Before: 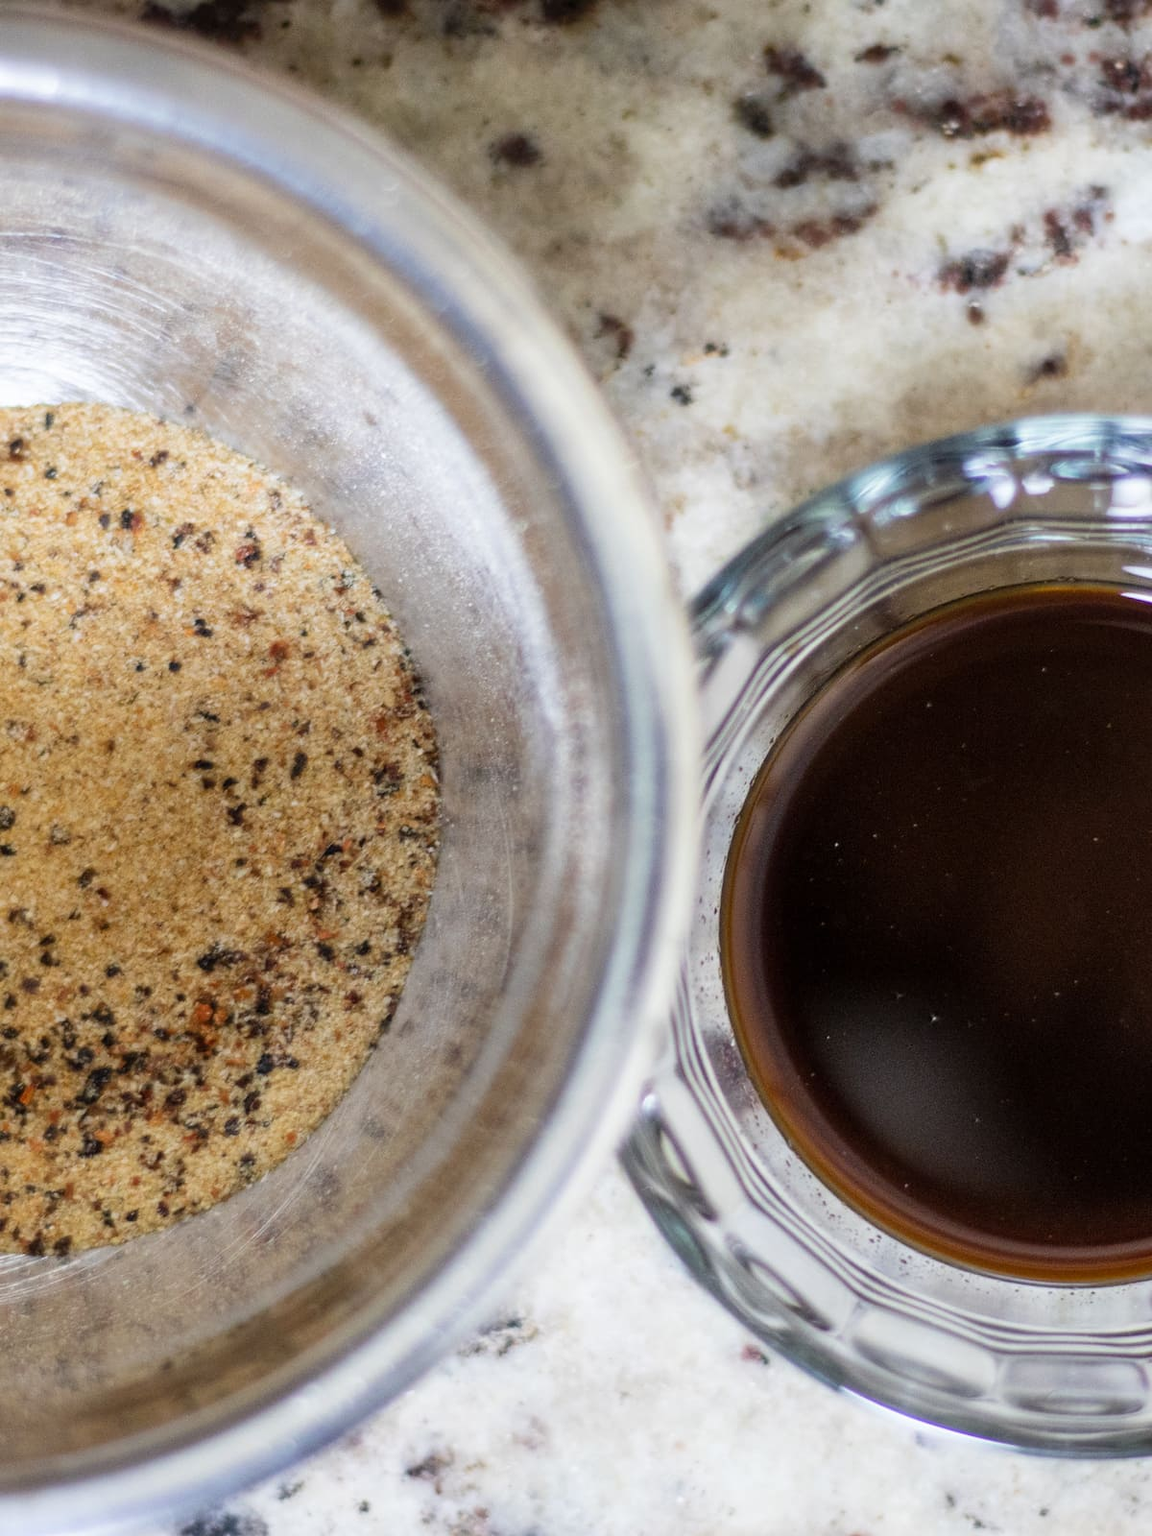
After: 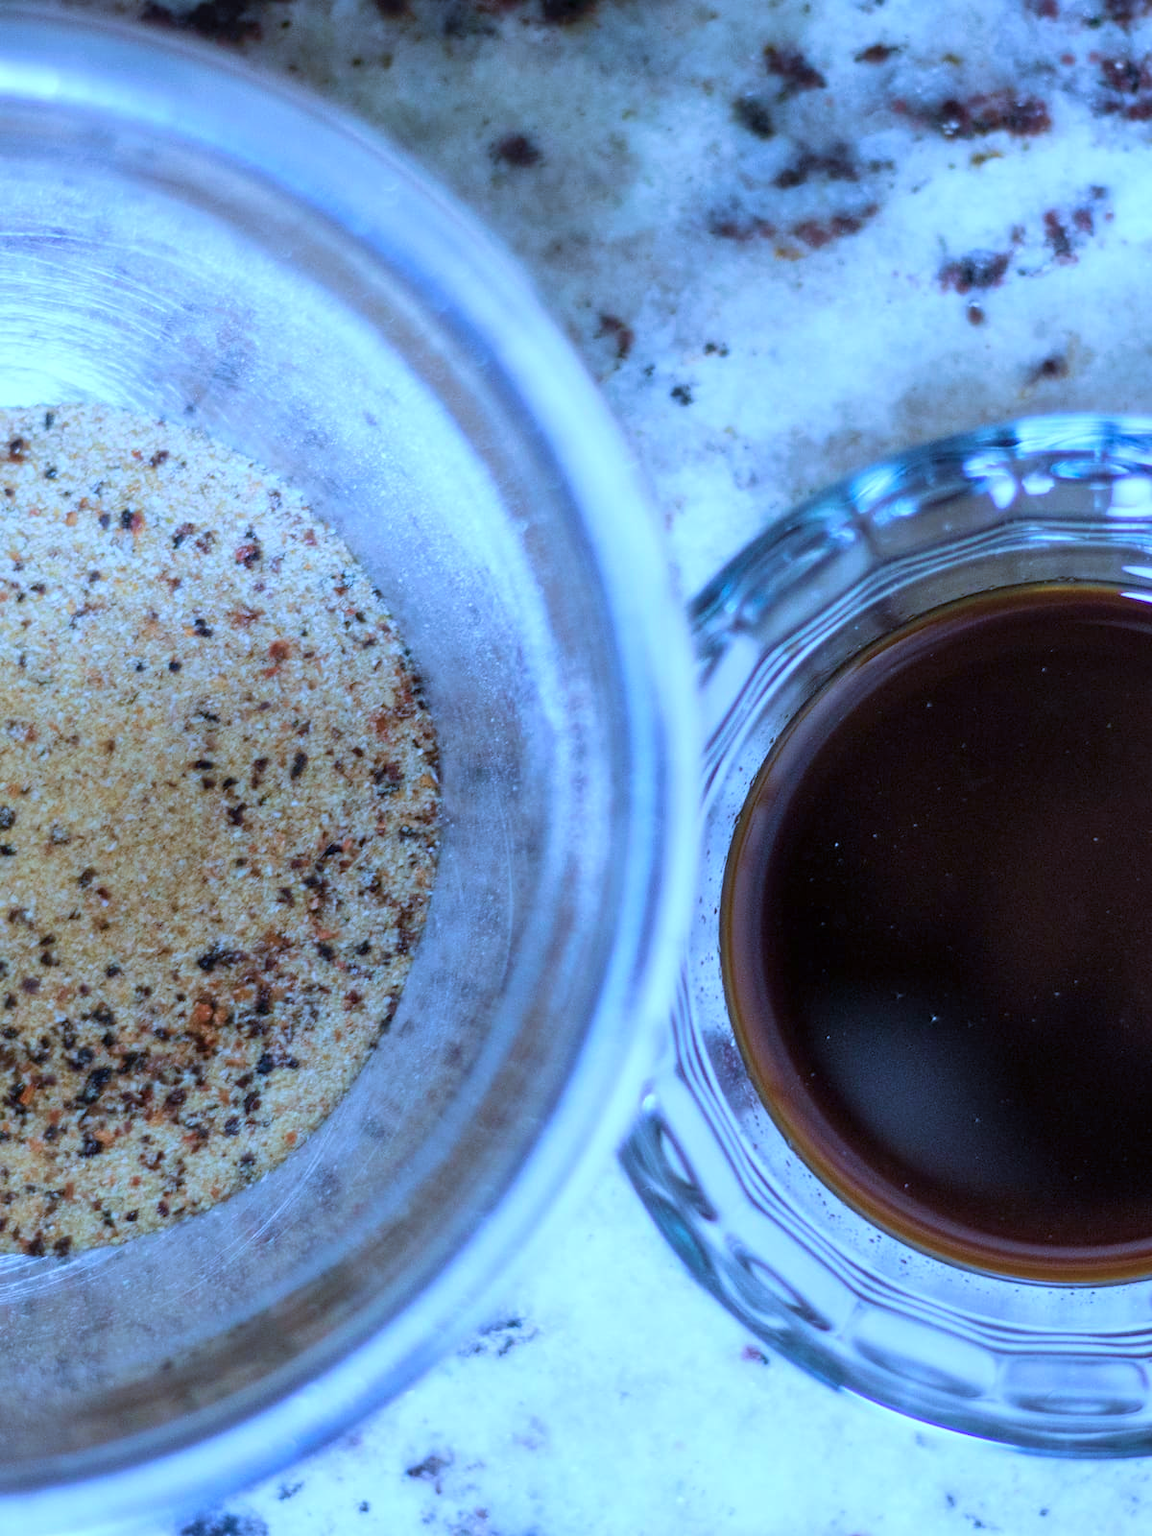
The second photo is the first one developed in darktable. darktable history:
color calibration: illuminant as shot in camera, x 0.442, y 0.413, temperature 2903.13 K
velvia: on, module defaults
